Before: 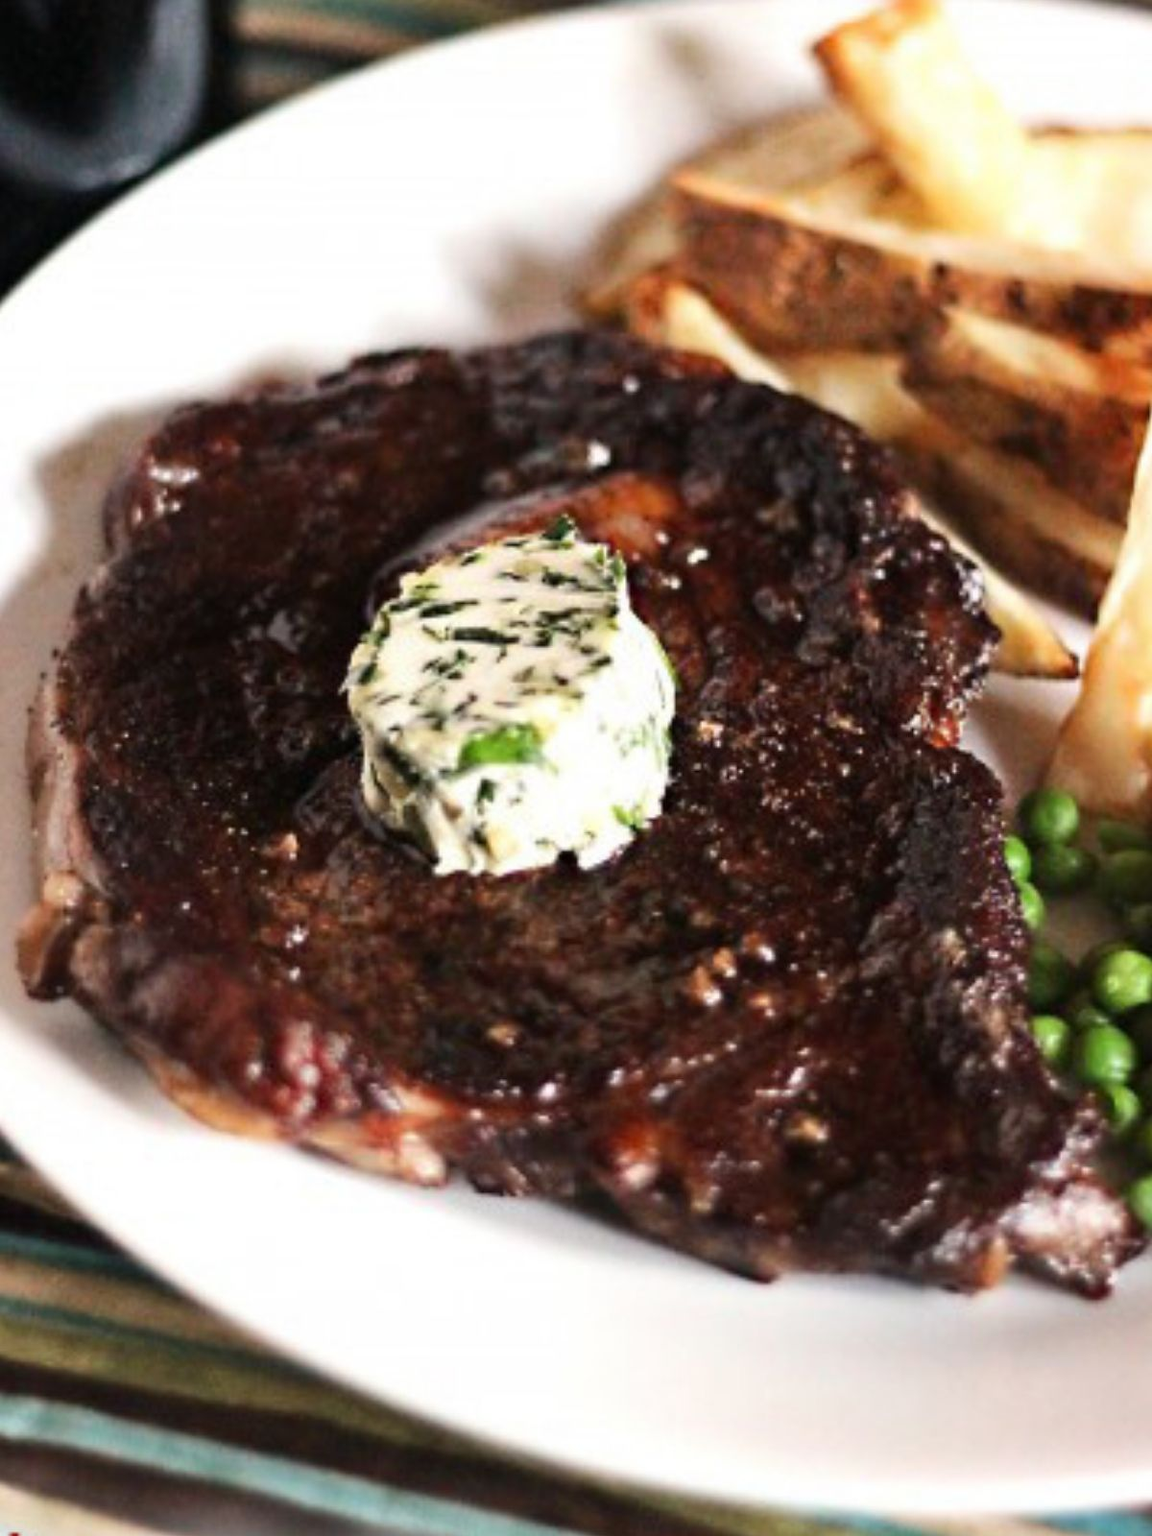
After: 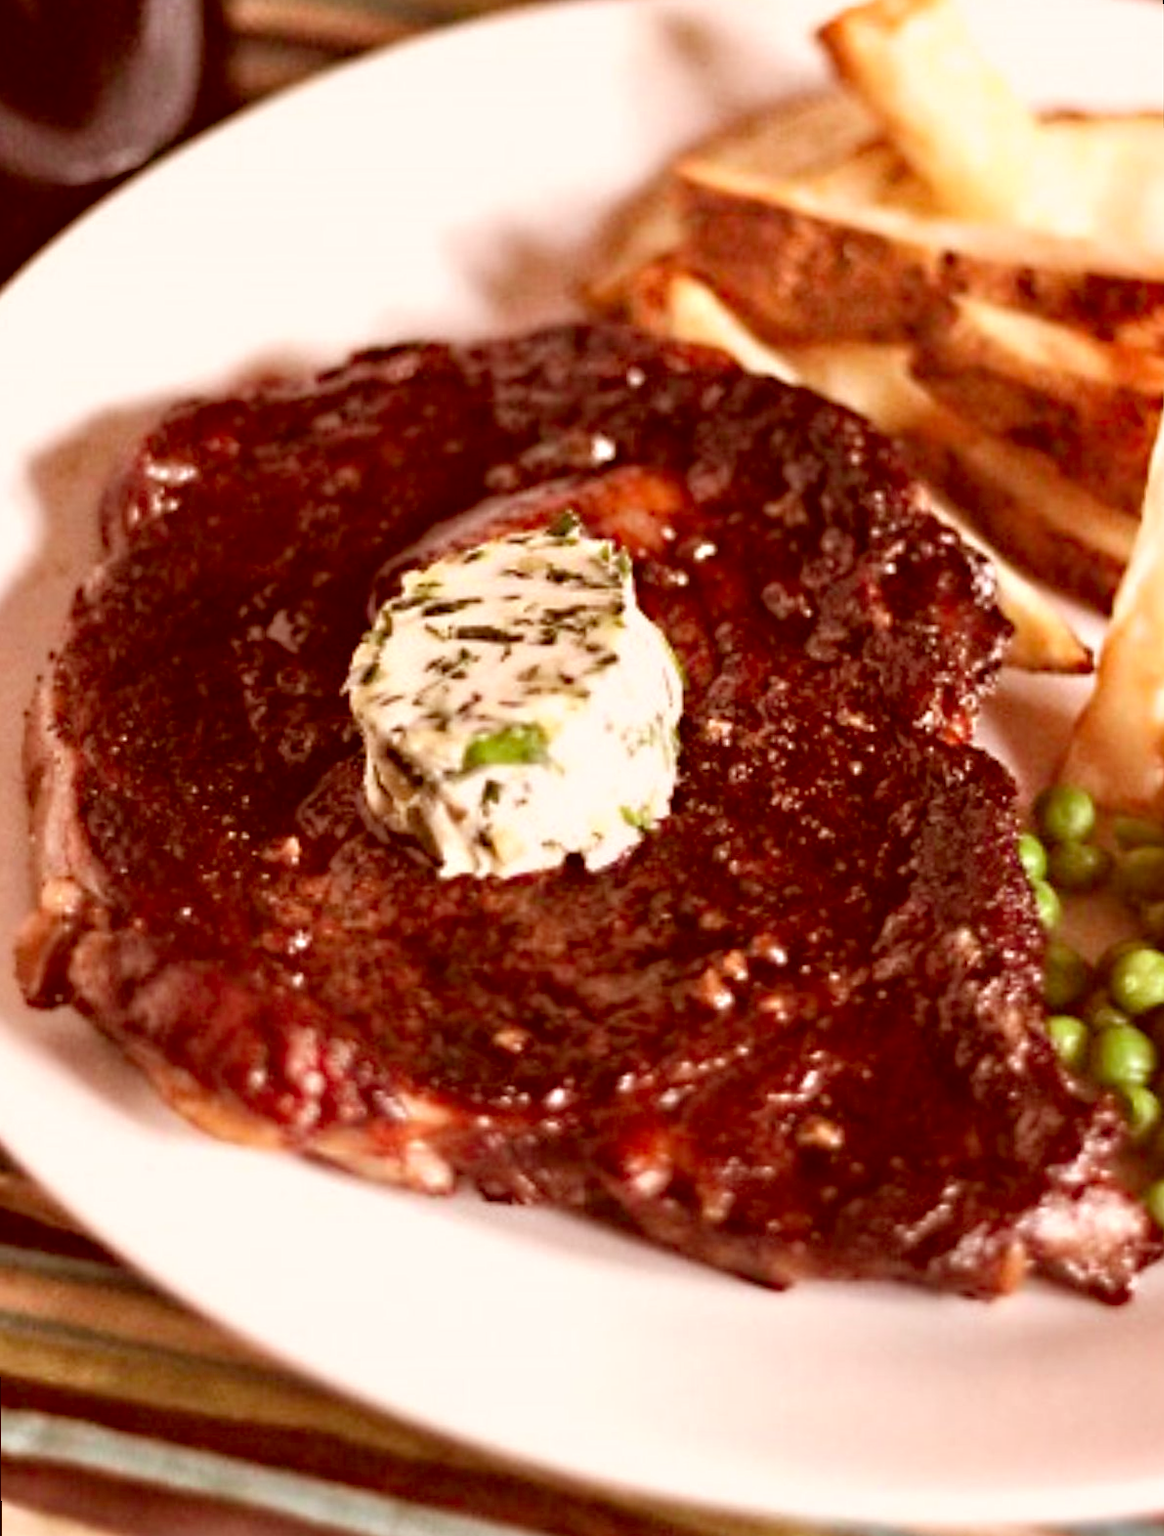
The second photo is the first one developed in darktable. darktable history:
tone equalizer: -8 EV 1 EV, -7 EV 1 EV, -6 EV 1 EV, -5 EV 1 EV, -4 EV 1 EV, -3 EV 0.75 EV, -2 EV 0.5 EV, -1 EV 0.25 EV
haze removal: compatibility mode true, adaptive false
color correction: highlights a* 9.03, highlights b* 8.71, shadows a* 40, shadows b* 40, saturation 0.8
rotate and perspective: rotation -0.45°, automatic cropping original format, crop left 0.008, crop right 0.992, crop top 0.012, crop bottom 0.988
